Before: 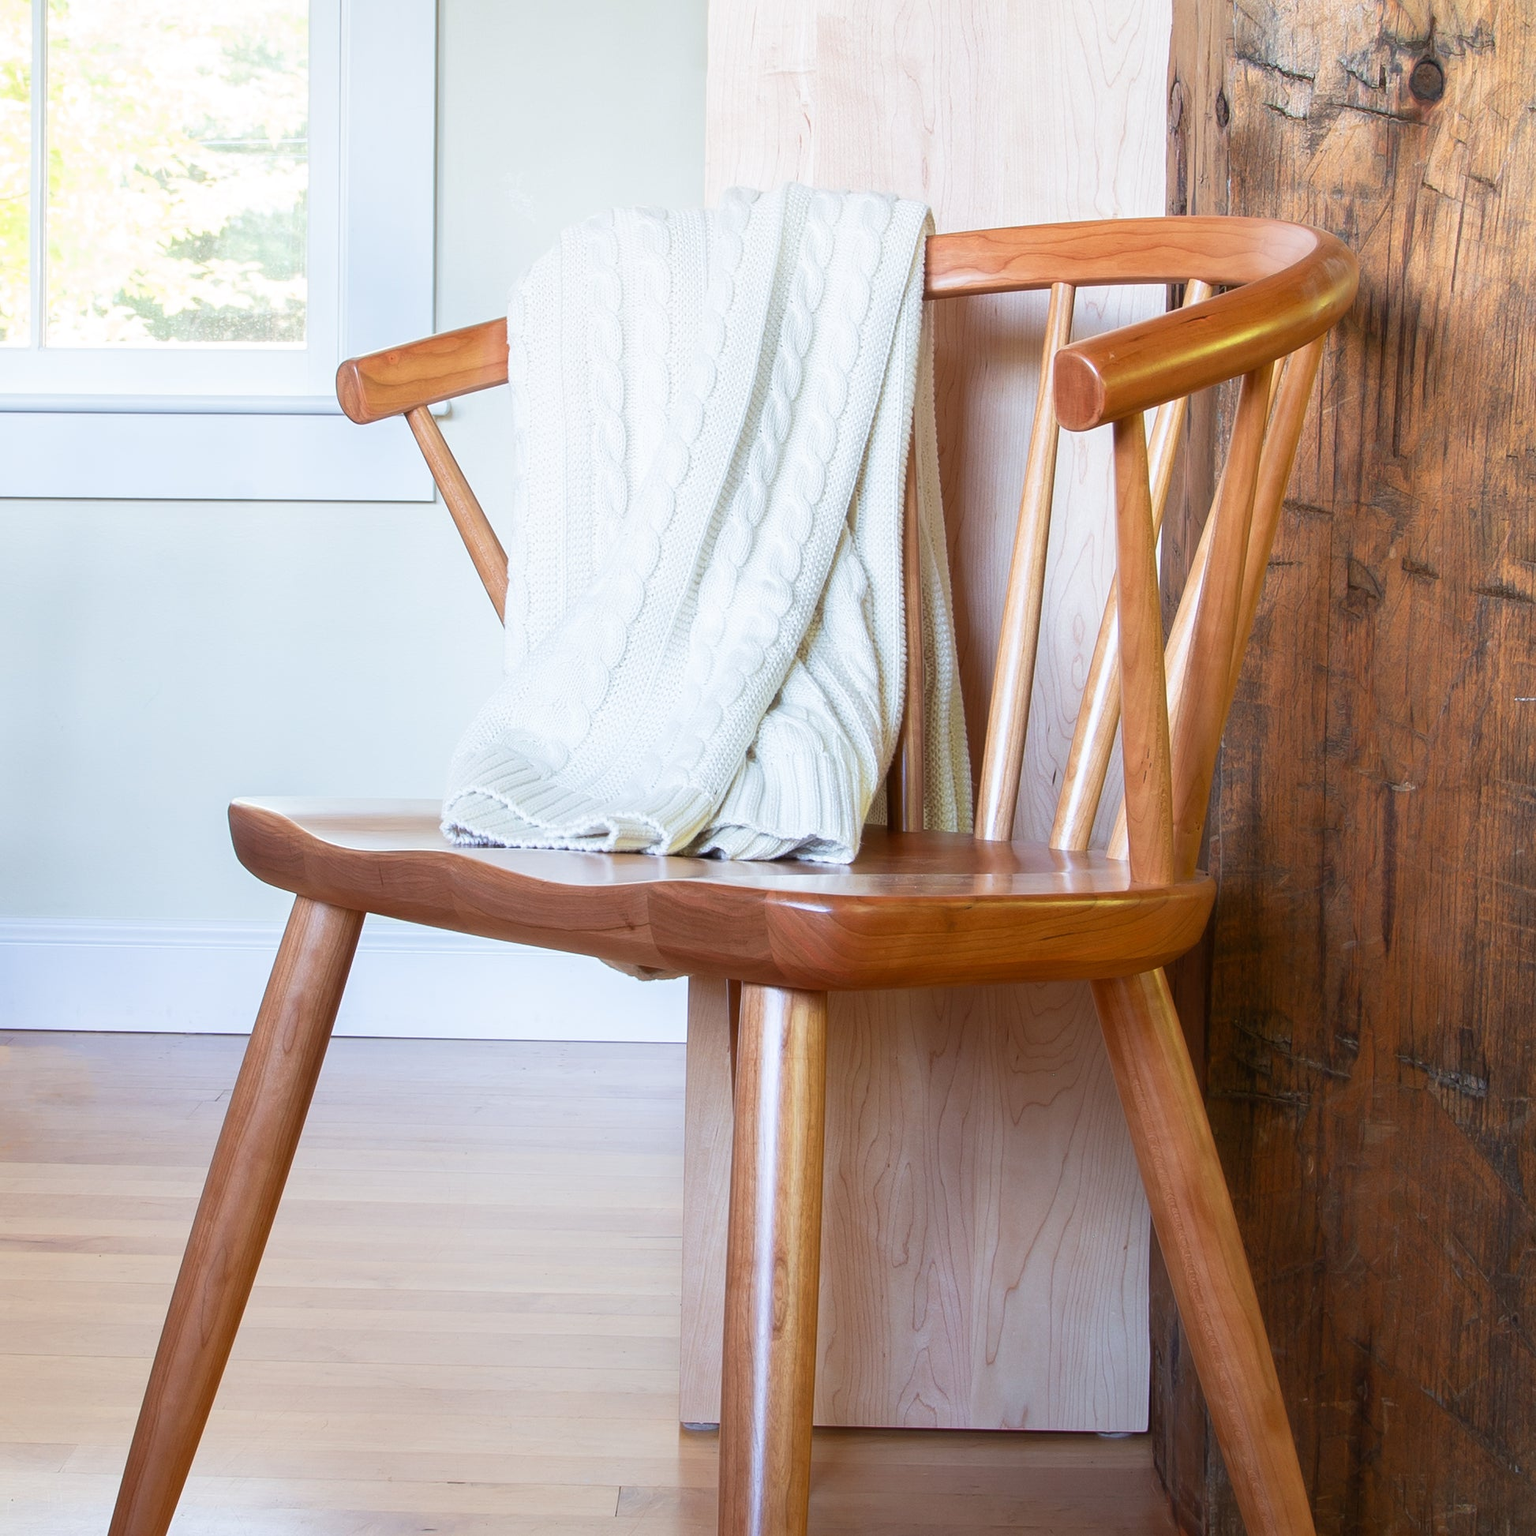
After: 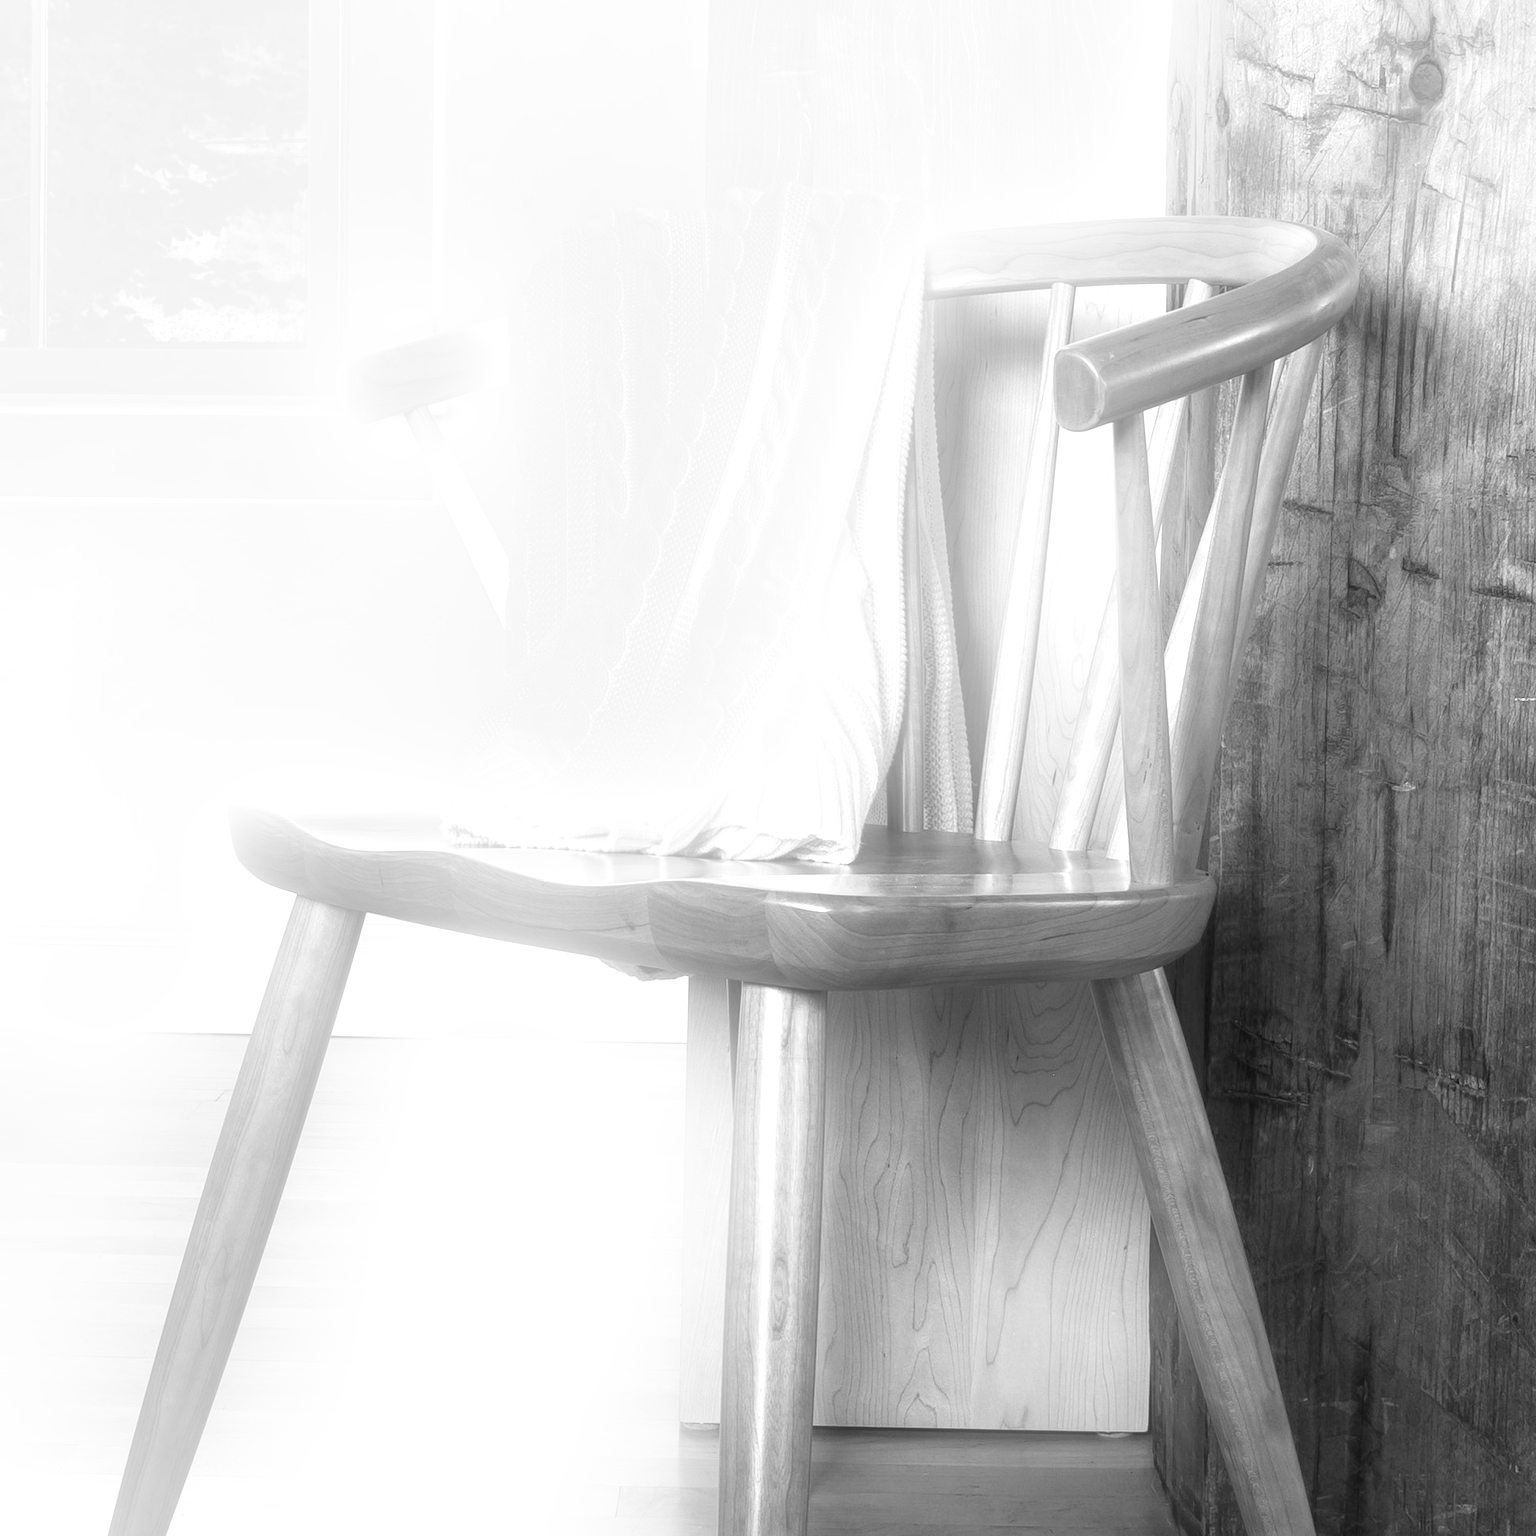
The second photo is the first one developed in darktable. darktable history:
exposure: black level correction -0.002, exposure 0.54 EV, compensate highlight preservation false
local contrast: on, module defaults
bloom: threshold 82.5%, strength 16.25%
monochrome: on, module defaults
